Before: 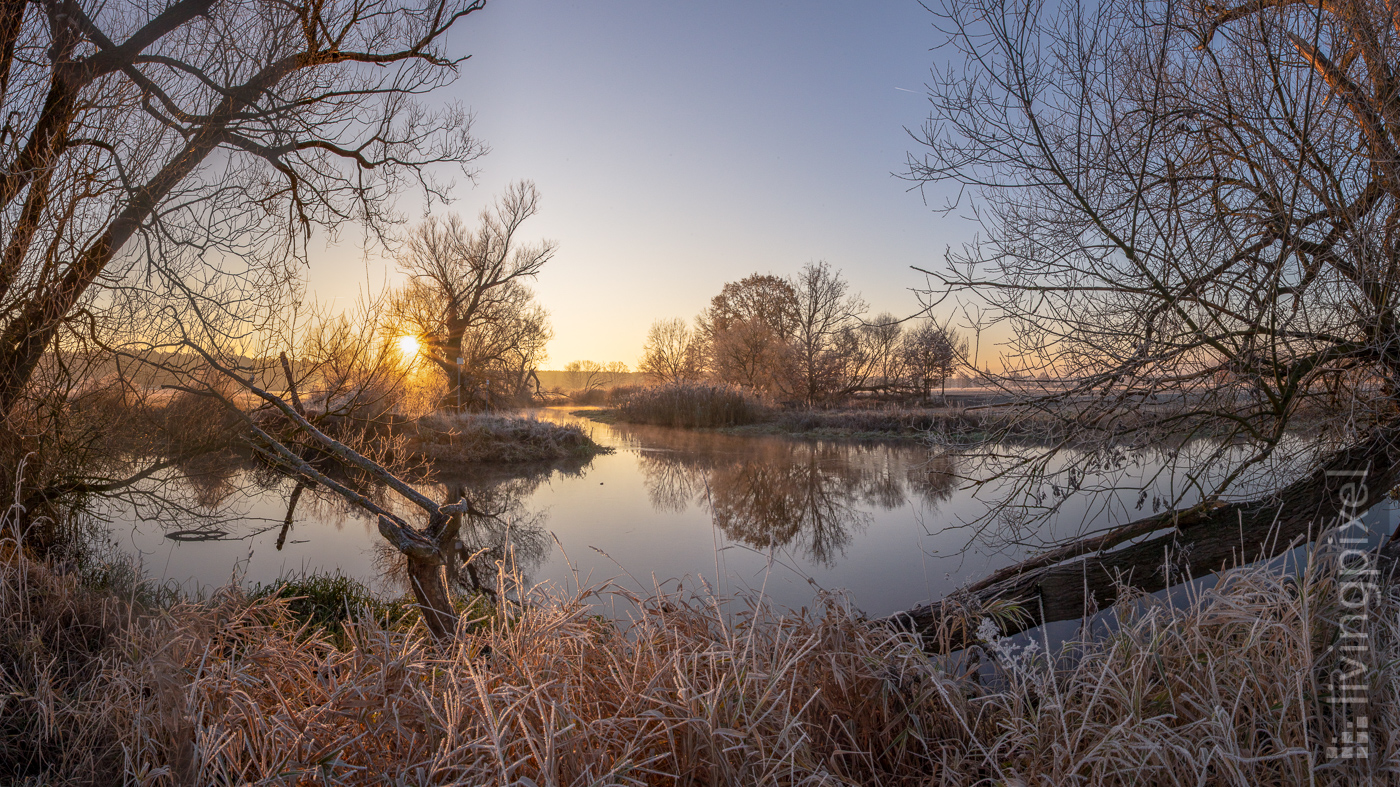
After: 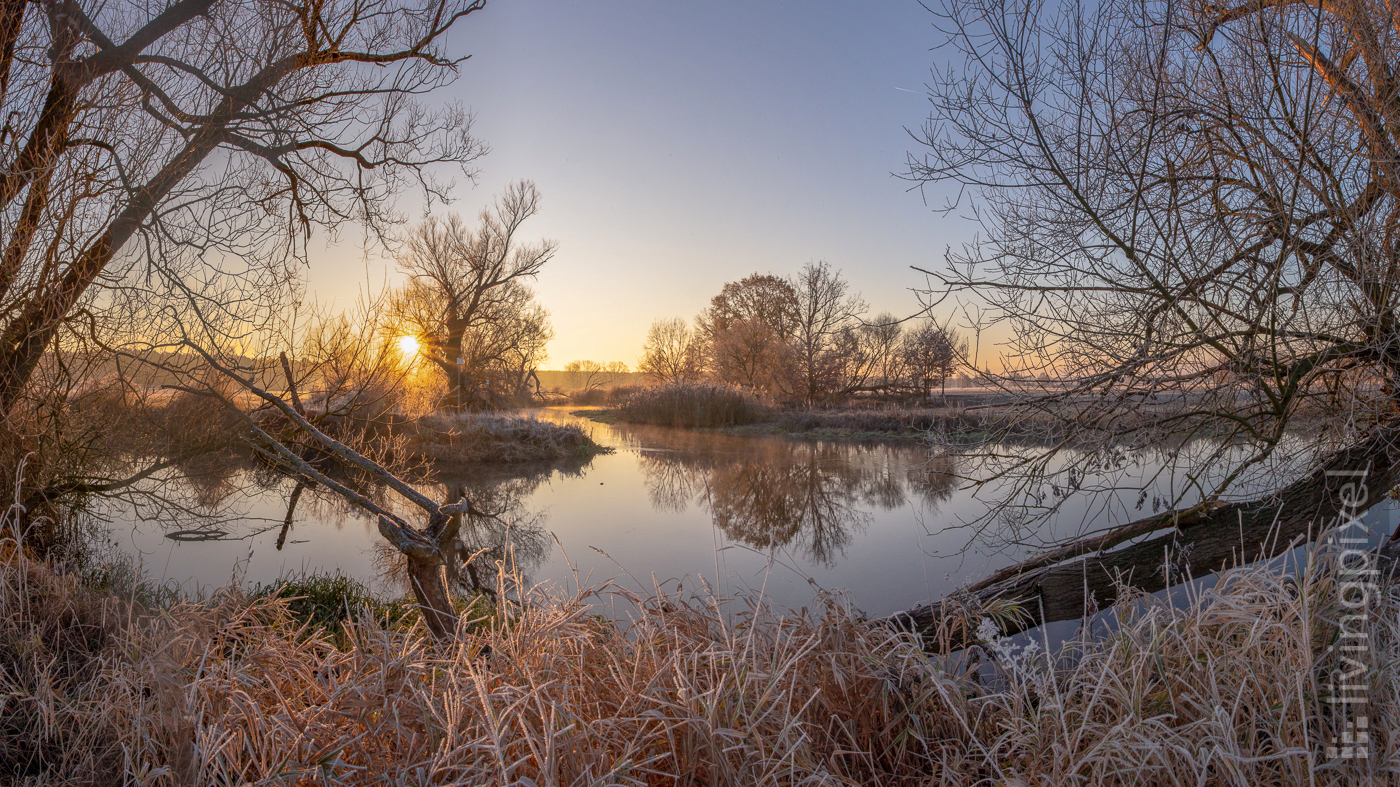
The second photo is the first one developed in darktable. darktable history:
shadows and highlights: on, module defaults
contrast brightness saturation: contrast 0.1, brightness 0.02, saturation 0.02
tone equalizer: on, module defaults
